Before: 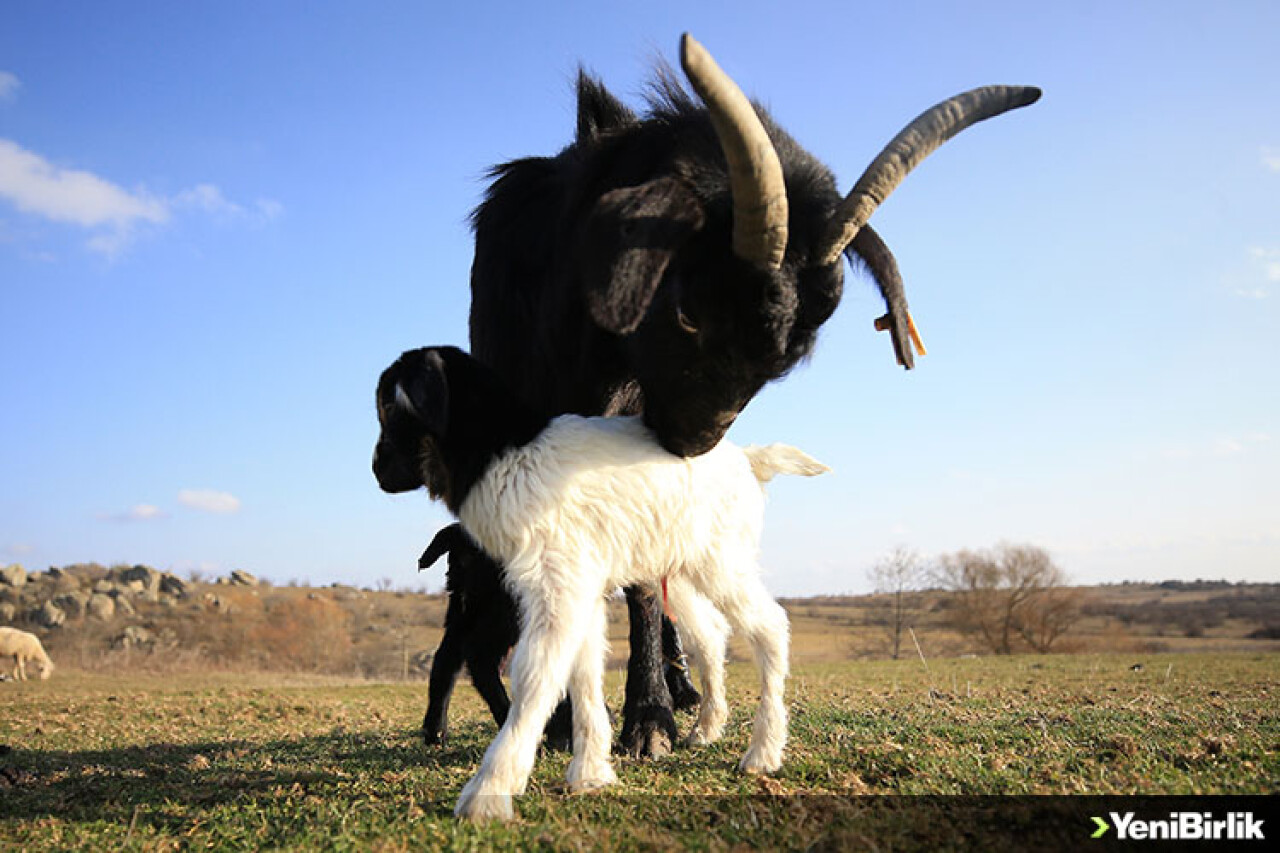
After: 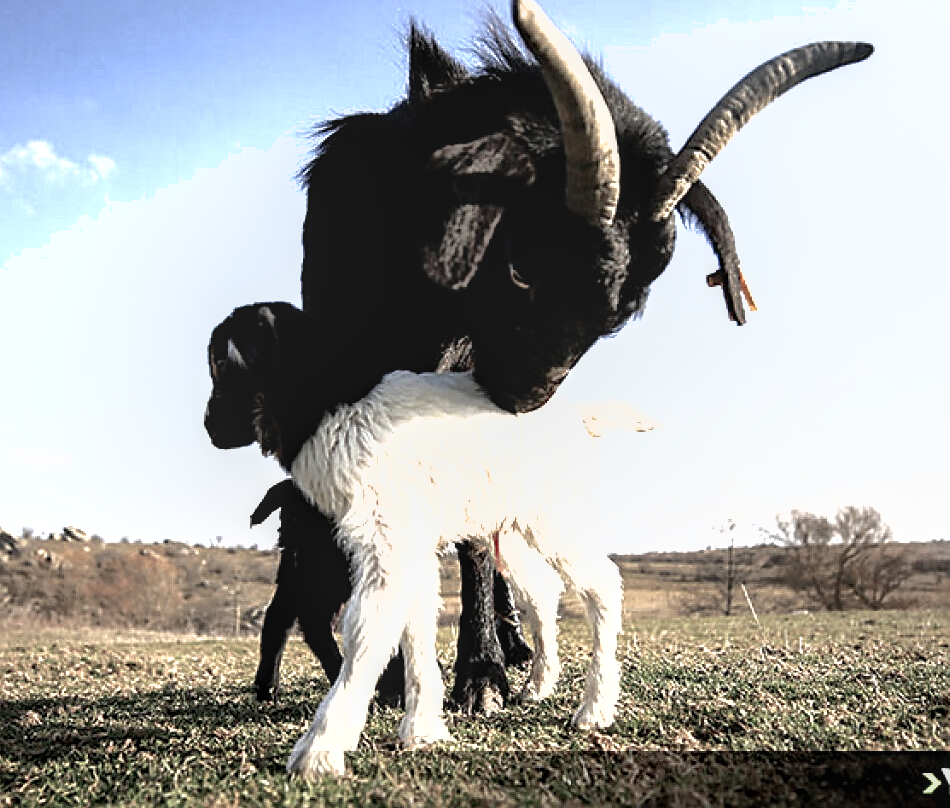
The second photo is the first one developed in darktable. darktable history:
tone equalizer: -8 EV -1.08 EV, -7 EV -1.01 EV, -6 EV -0.867 EV, -5 EV -0.578 EV, -3 EV 0.578 EV, -2 EV 0.867 EV, -1 EV 1.01 EV, +0 EV 1.08 EV, edges refinement/feathering 500, mask exposure compensation -1.57 EV, preserve details no
color balance rgb: linear chroma grading › global chroma -16.06%, perceptual saturation grading › global saturation -32.85%, global vibrance -23.56%
exposure: black level correction 0.005, exposure 0.001 EV, compensate highlight preservation false
sharpen: on, module defaults
crop and rotate: left 13.15%, top 5.251%, right 12.609%
shadows and highlights: on, module defaults
local contrast: on, module defaults
